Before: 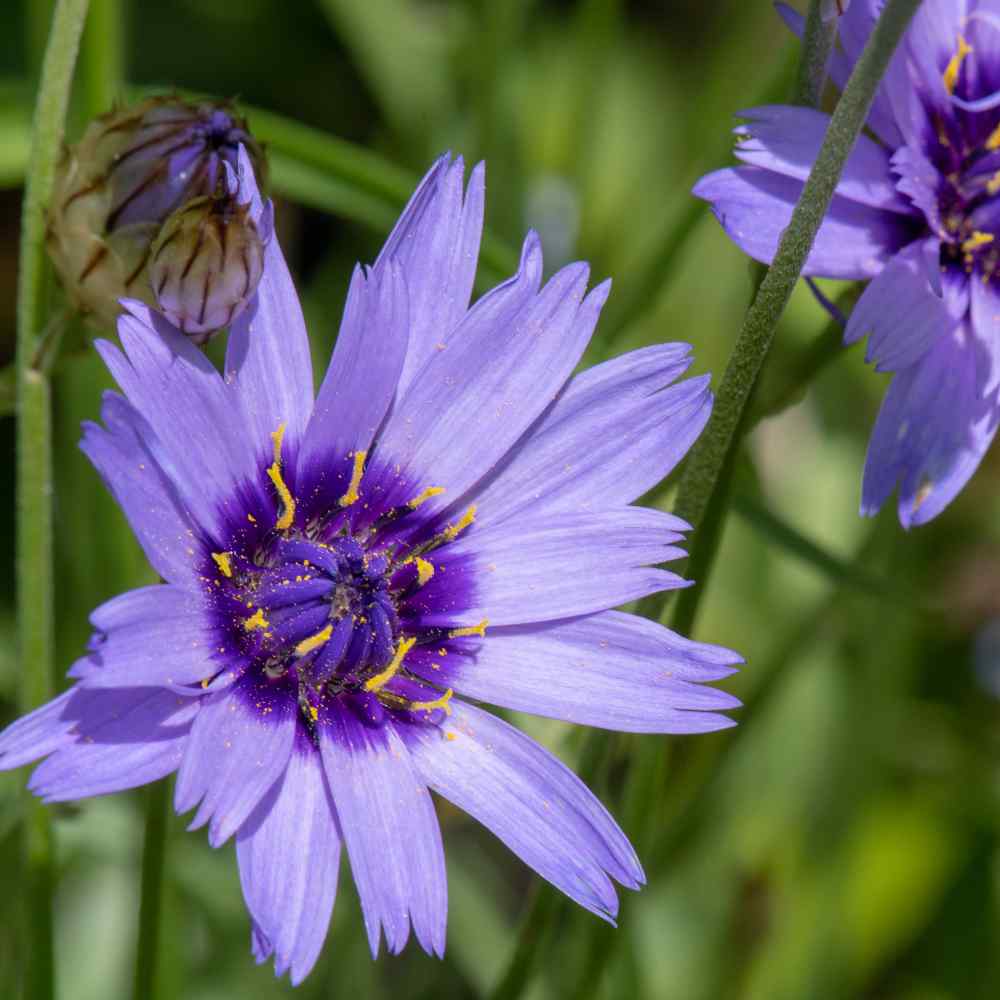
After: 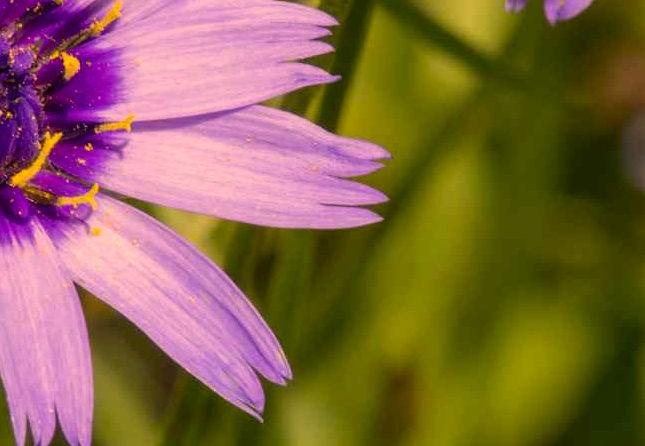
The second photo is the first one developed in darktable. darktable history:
crop and rotate: left 35.436%, top 50.515%, bottom 4.864%
color correction: highlights a* 18.65, highlights b* 35.07, shadows a* 1.31, shadows b* 6.55, saturation 1.05
